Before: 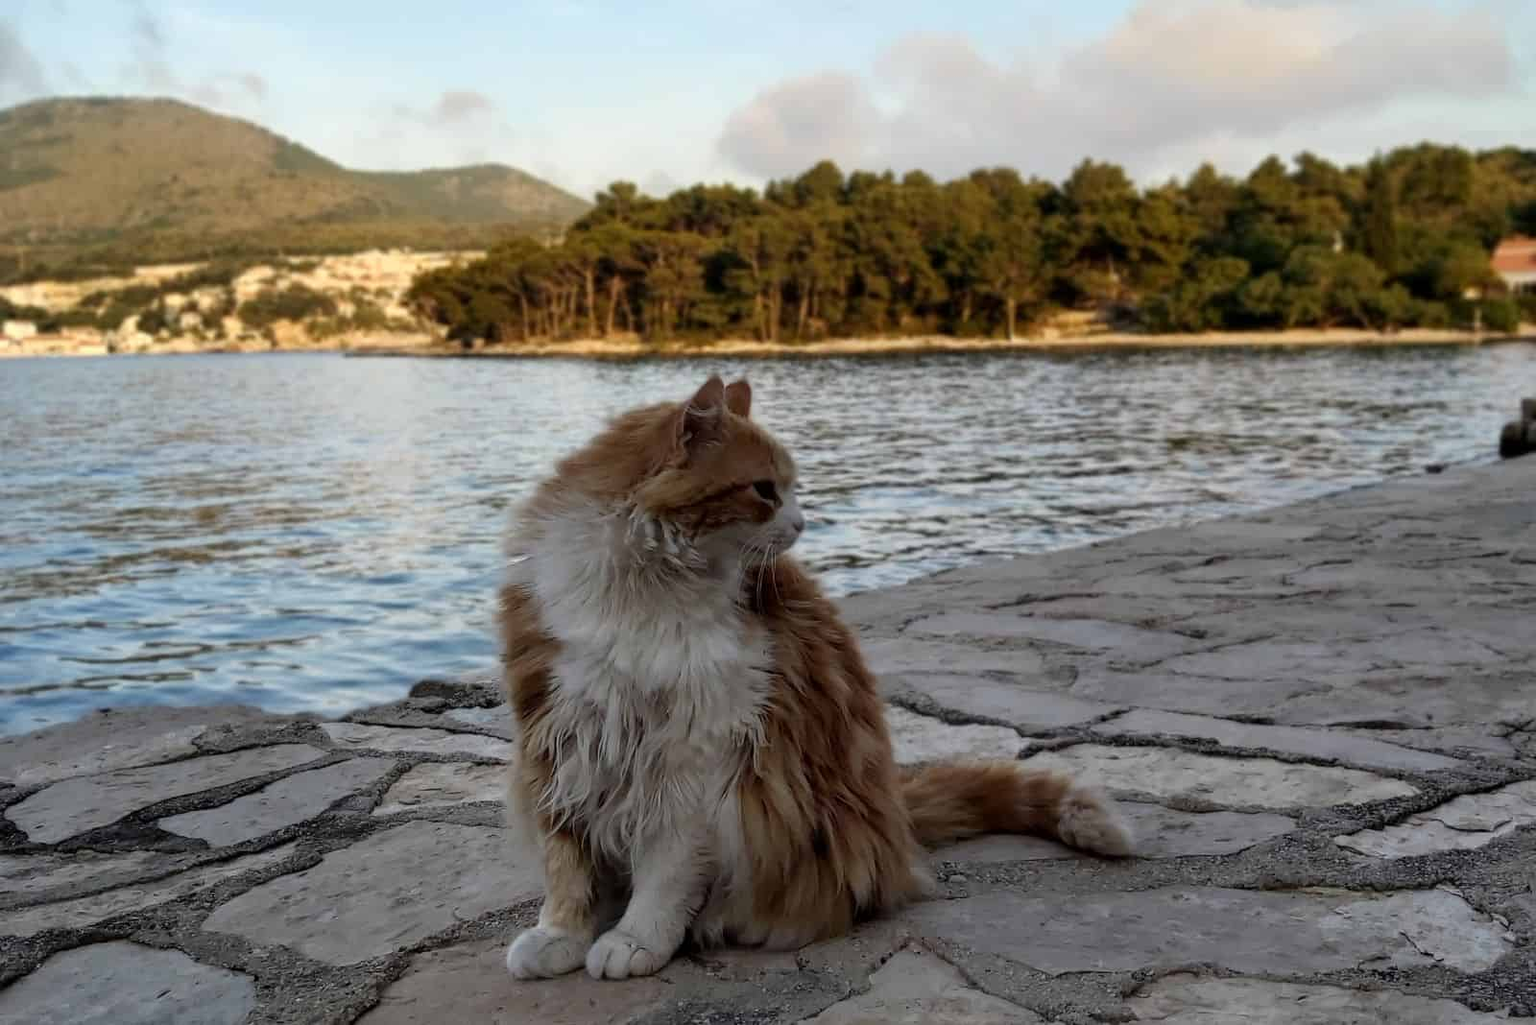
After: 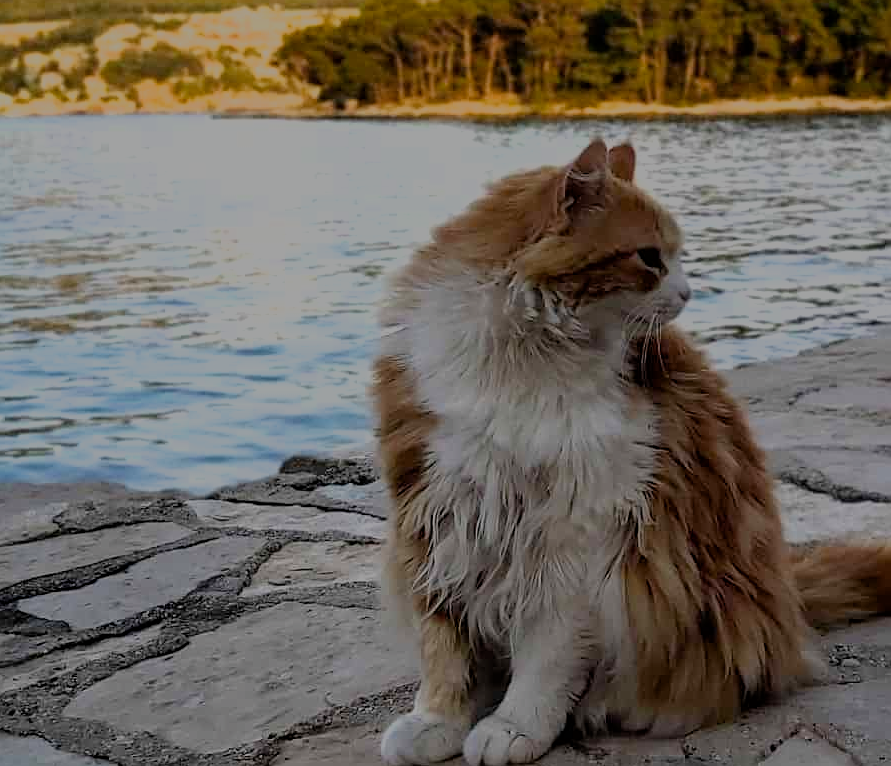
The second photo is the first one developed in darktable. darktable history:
crop: left 9.218%, top 23.758%, right 35.081%, bottom 4.506%
color balance rgb: highlights gain › chroma 0.188%, highlights gain › hue 331.52°, linear chroma grading › global chroma 15.107%, perceptual saturation grading › global saturation 10.176%
sharpen: on, module defaults
filmic rgb: black relative exposure -13 EV, white relative exposure 4.06 EV, target white luminance 85.103%, hardness 6.29, latitude 42.32%, contrast 0.862, shadows ↔ highlights balance 8.36%
